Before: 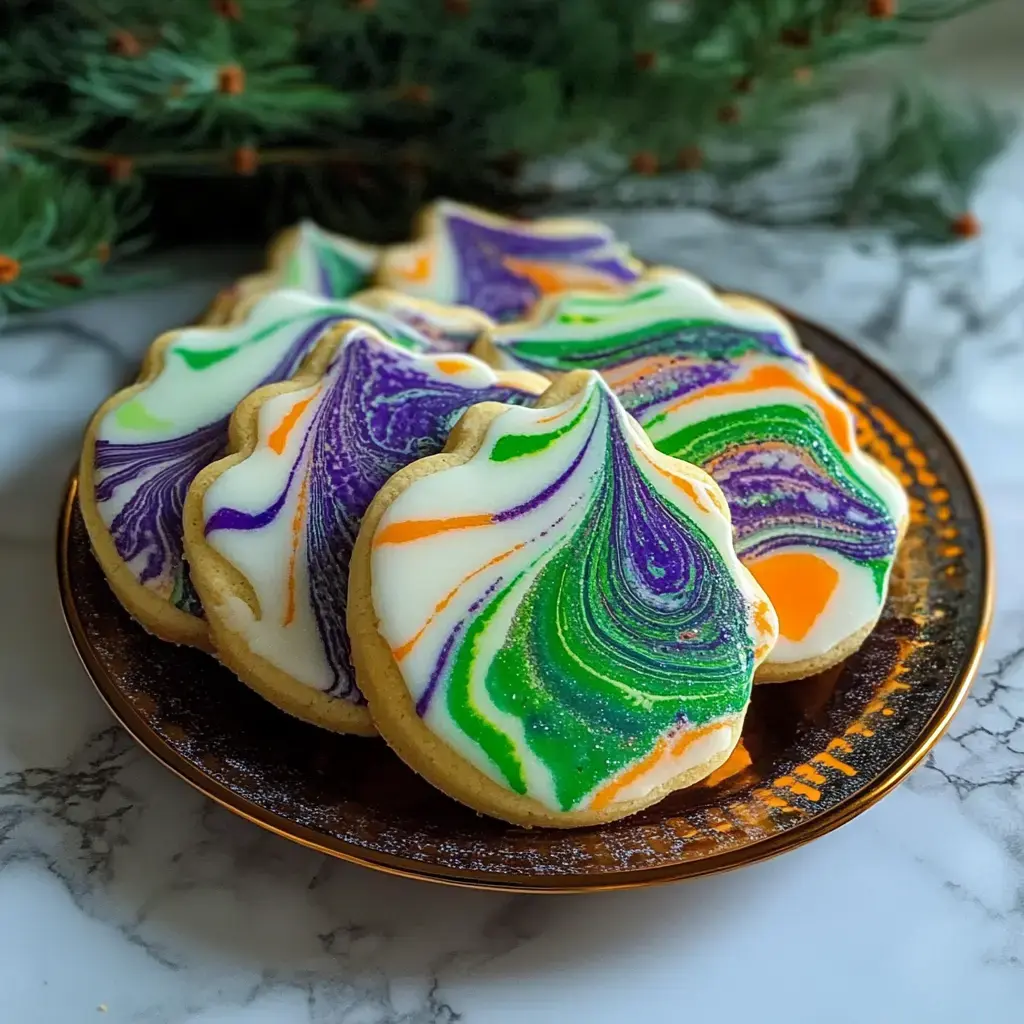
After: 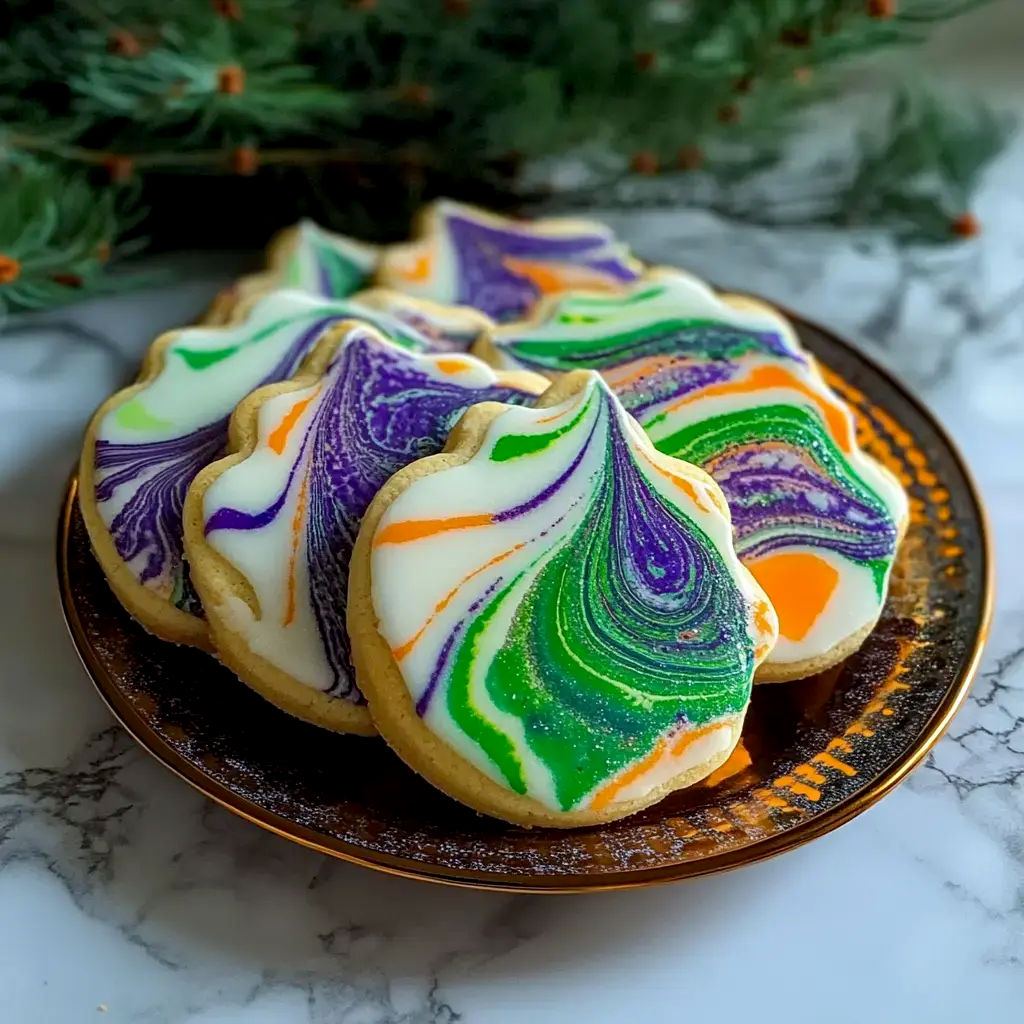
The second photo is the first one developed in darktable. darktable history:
exposure: black level correction 0.004, exposure 0.015 EV, compensate highlight preservation false
